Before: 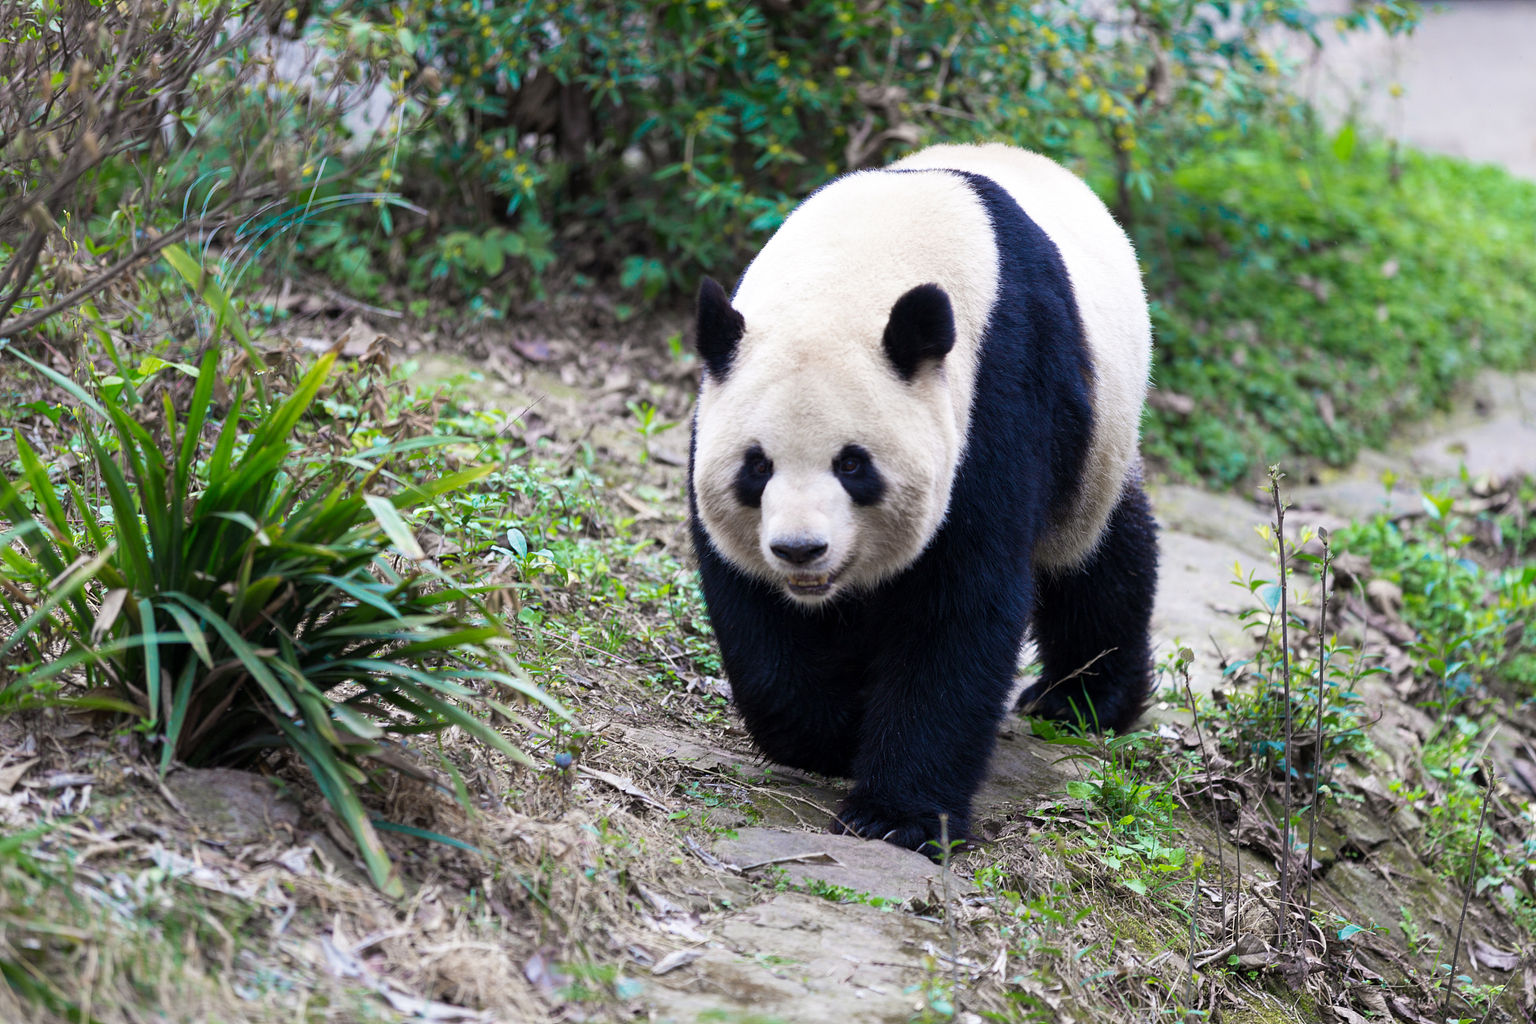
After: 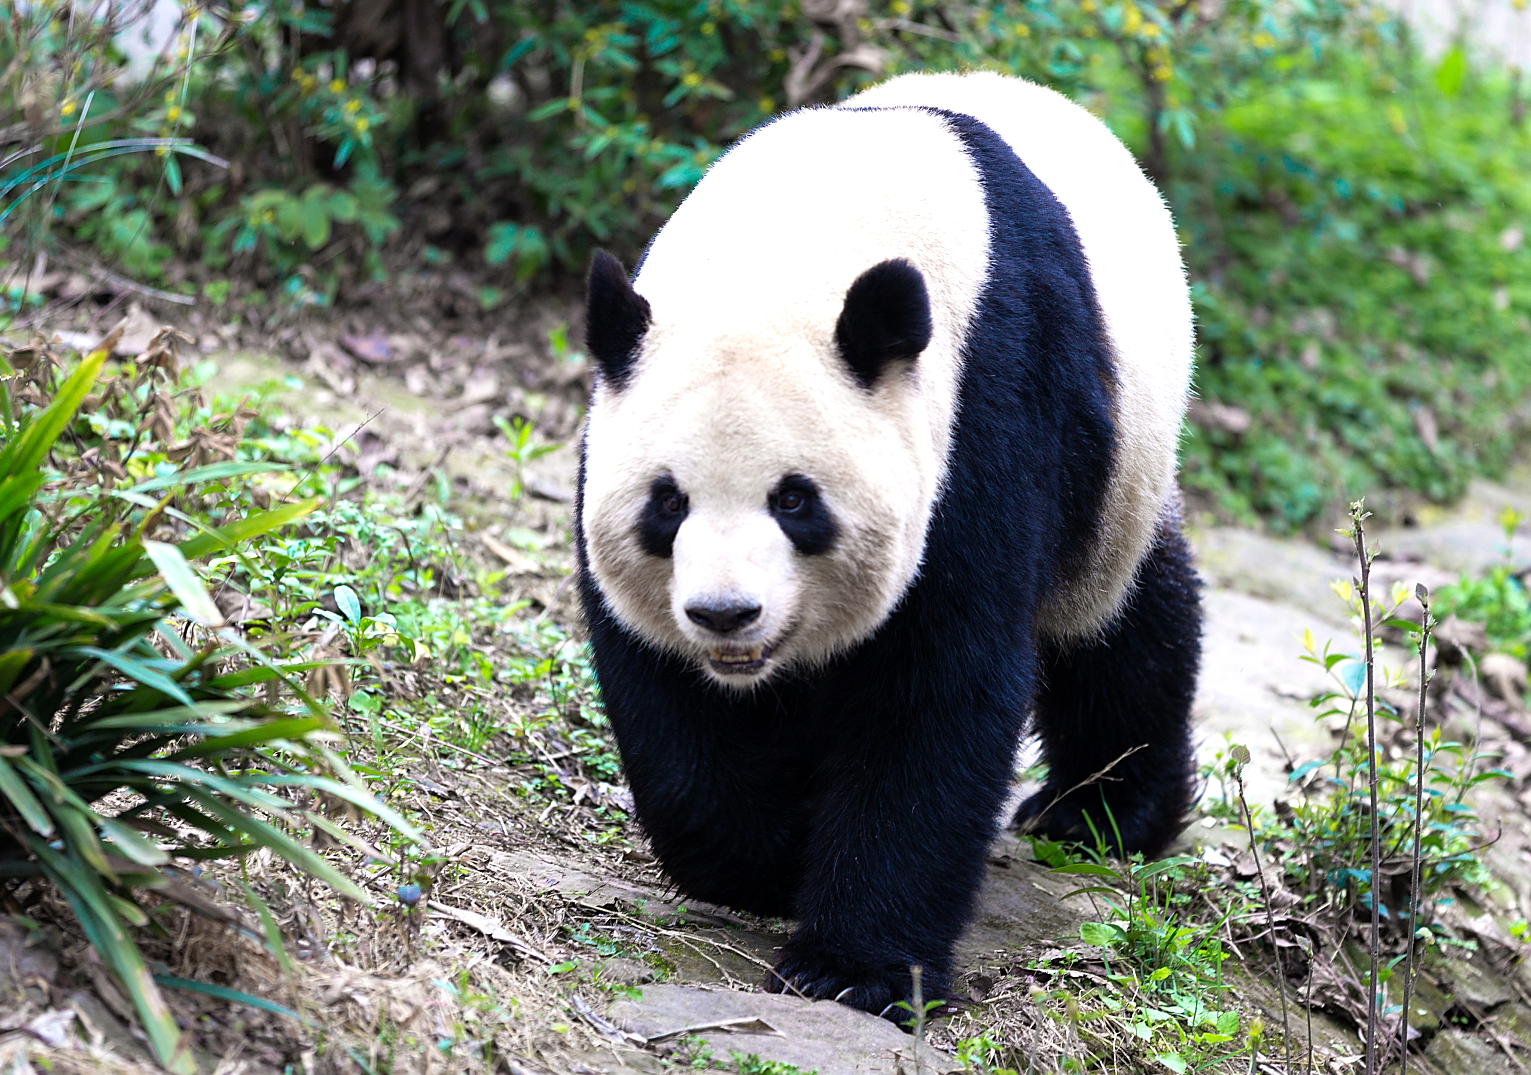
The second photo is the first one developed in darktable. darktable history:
sharpen: radius 1.846, amount 0.414, threshold 1.431
crop: left 16.73%, top 8.745%, right 8.475%, bottom 12.458%
tone equalizer: -8 EV -0.381 EV, -7 EV -0.359 EV, -6 EV -0.359 EV, -5 EV -0.257 EV, -3 EV 0.257 EV, -2 EV 0.347 EV, -1 EV 0.406 EV, +0 EV 0.406 EV
